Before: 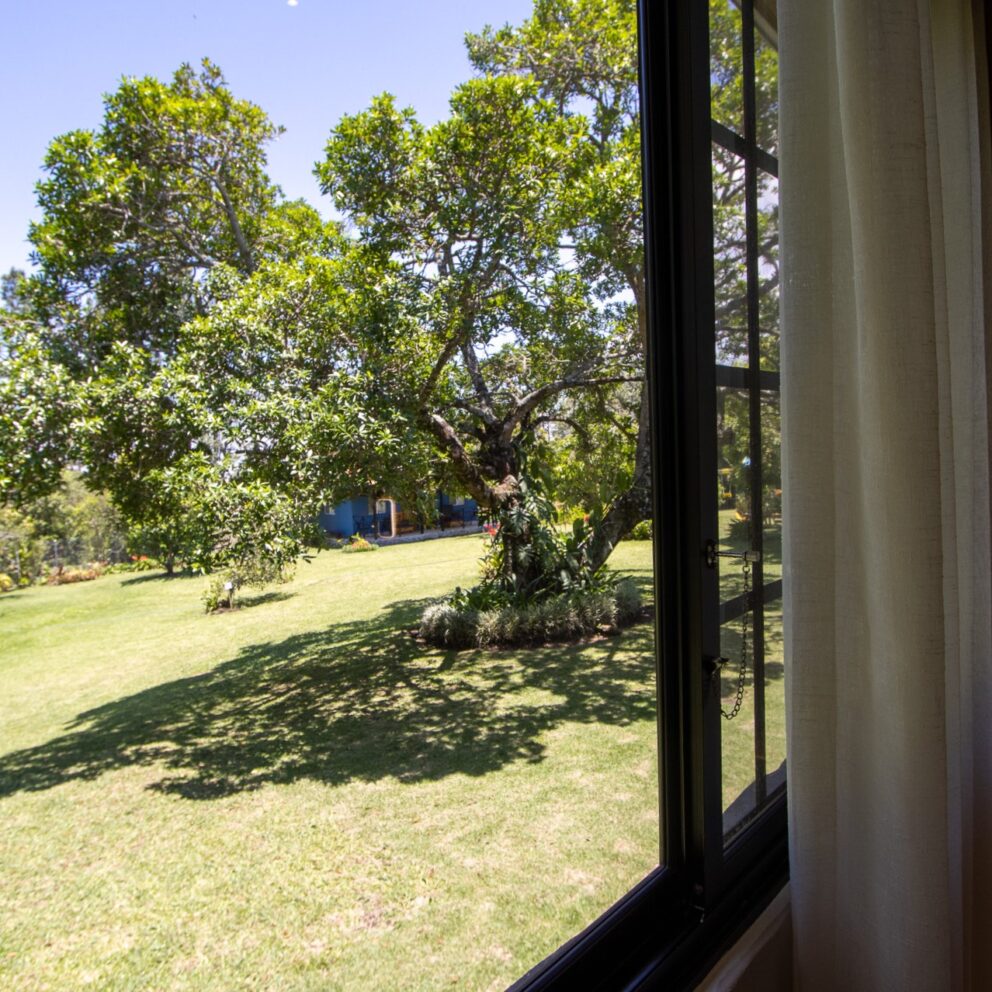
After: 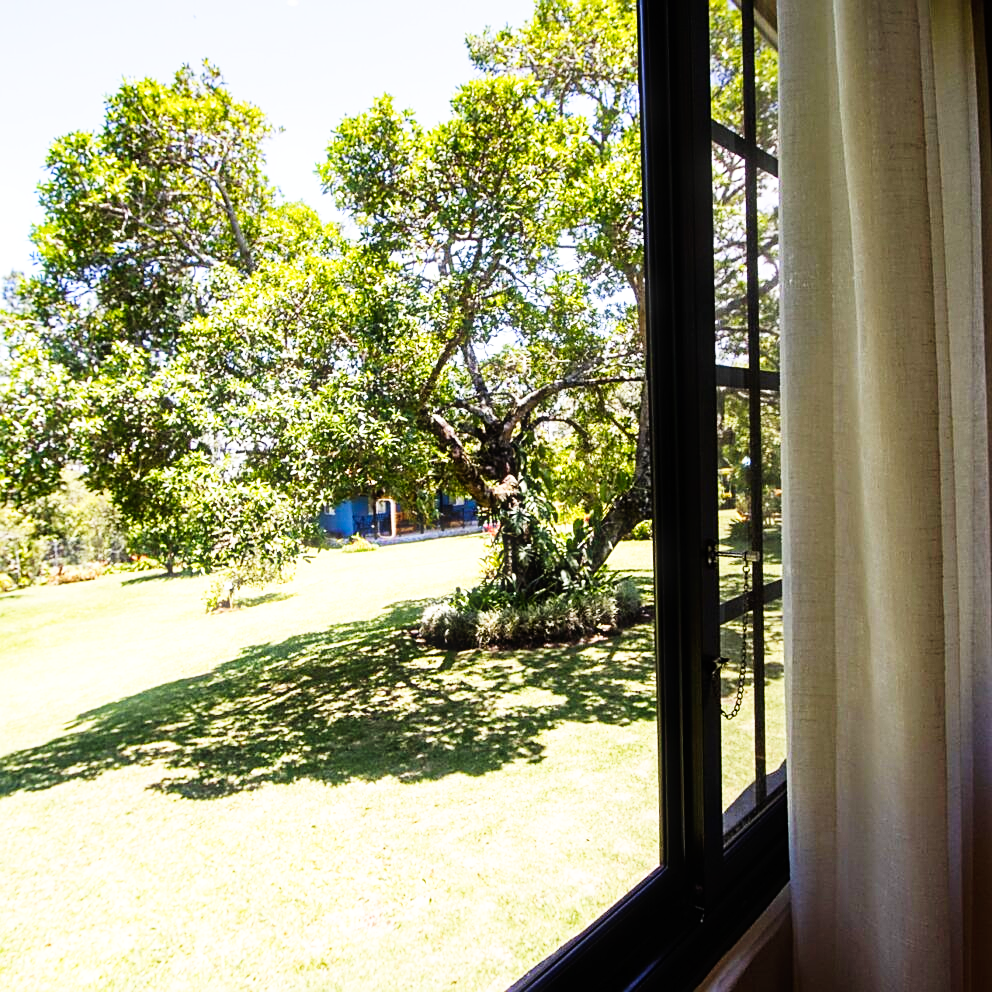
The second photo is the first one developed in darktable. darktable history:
base curve: curves: ch0 [(0, 0) (0.007, 0.004) (0.027, 0.03) (0.046, 0.07) (0.207, 0.54) (0.442, 0.872) (0.673, 0.972) (1, 1)], preserve colors none
bloom: size 3%, threshold 100%, strength 0%
sharpen: on, module defaults
color balance: mode lift, gamma, gain (sRGB)
